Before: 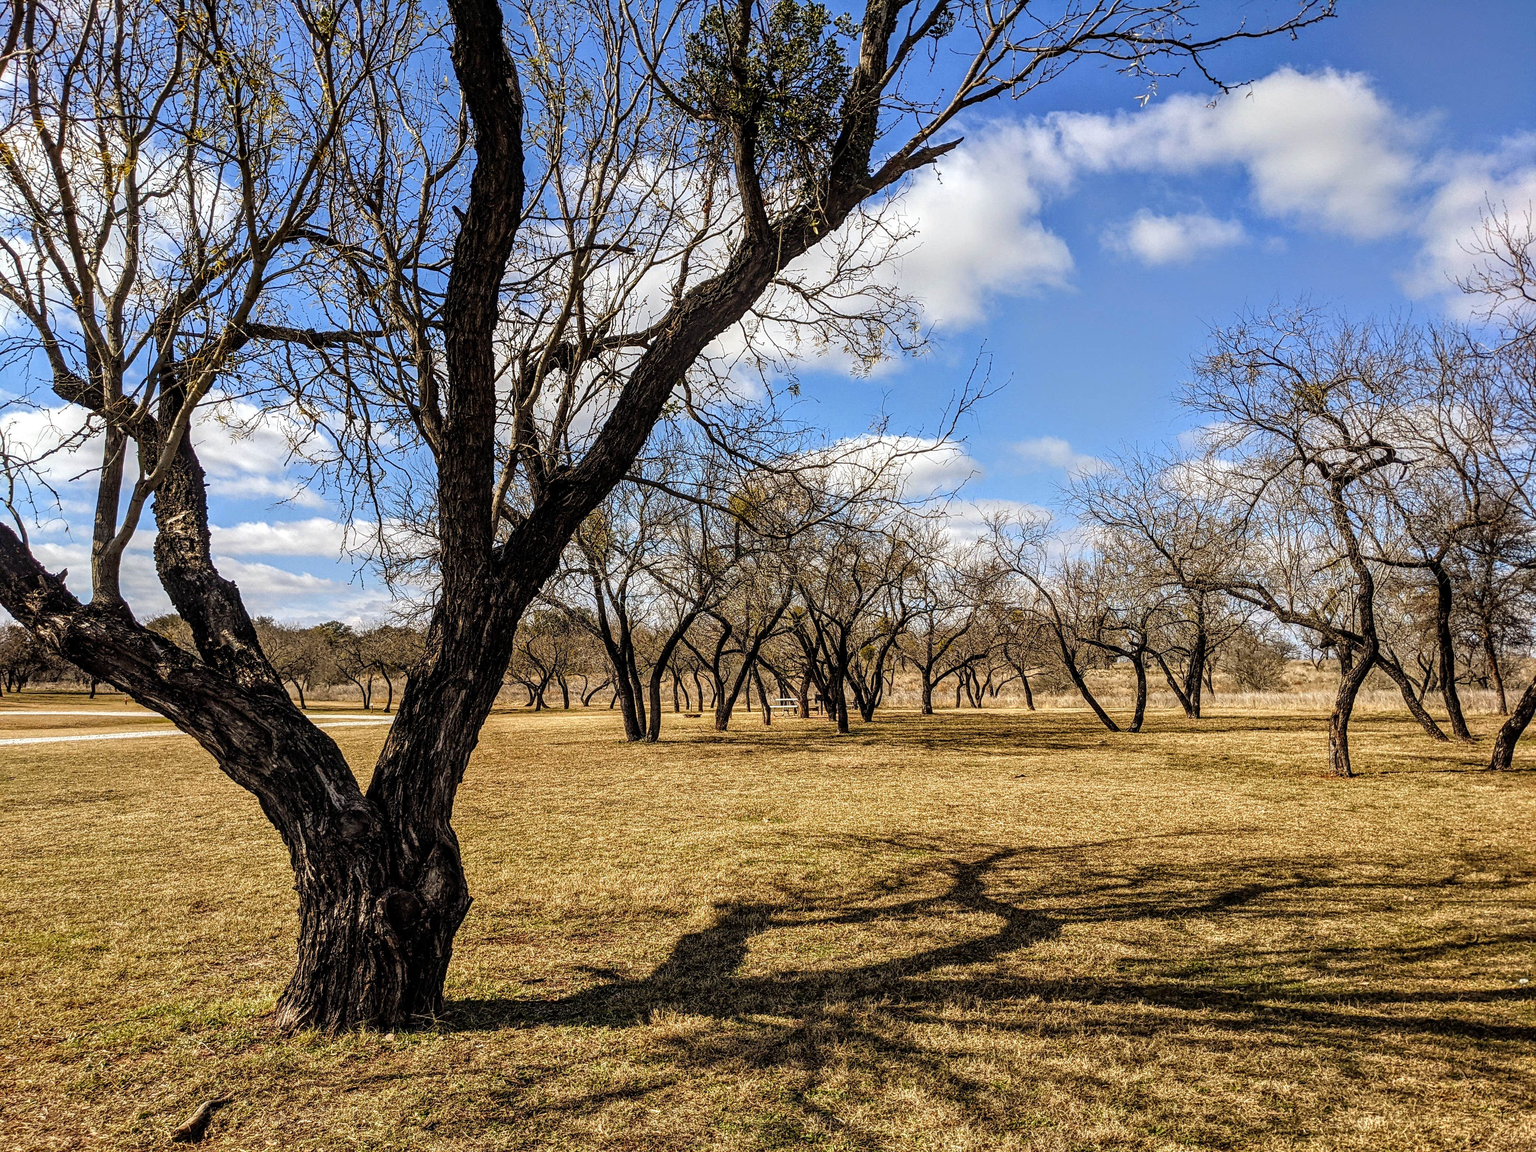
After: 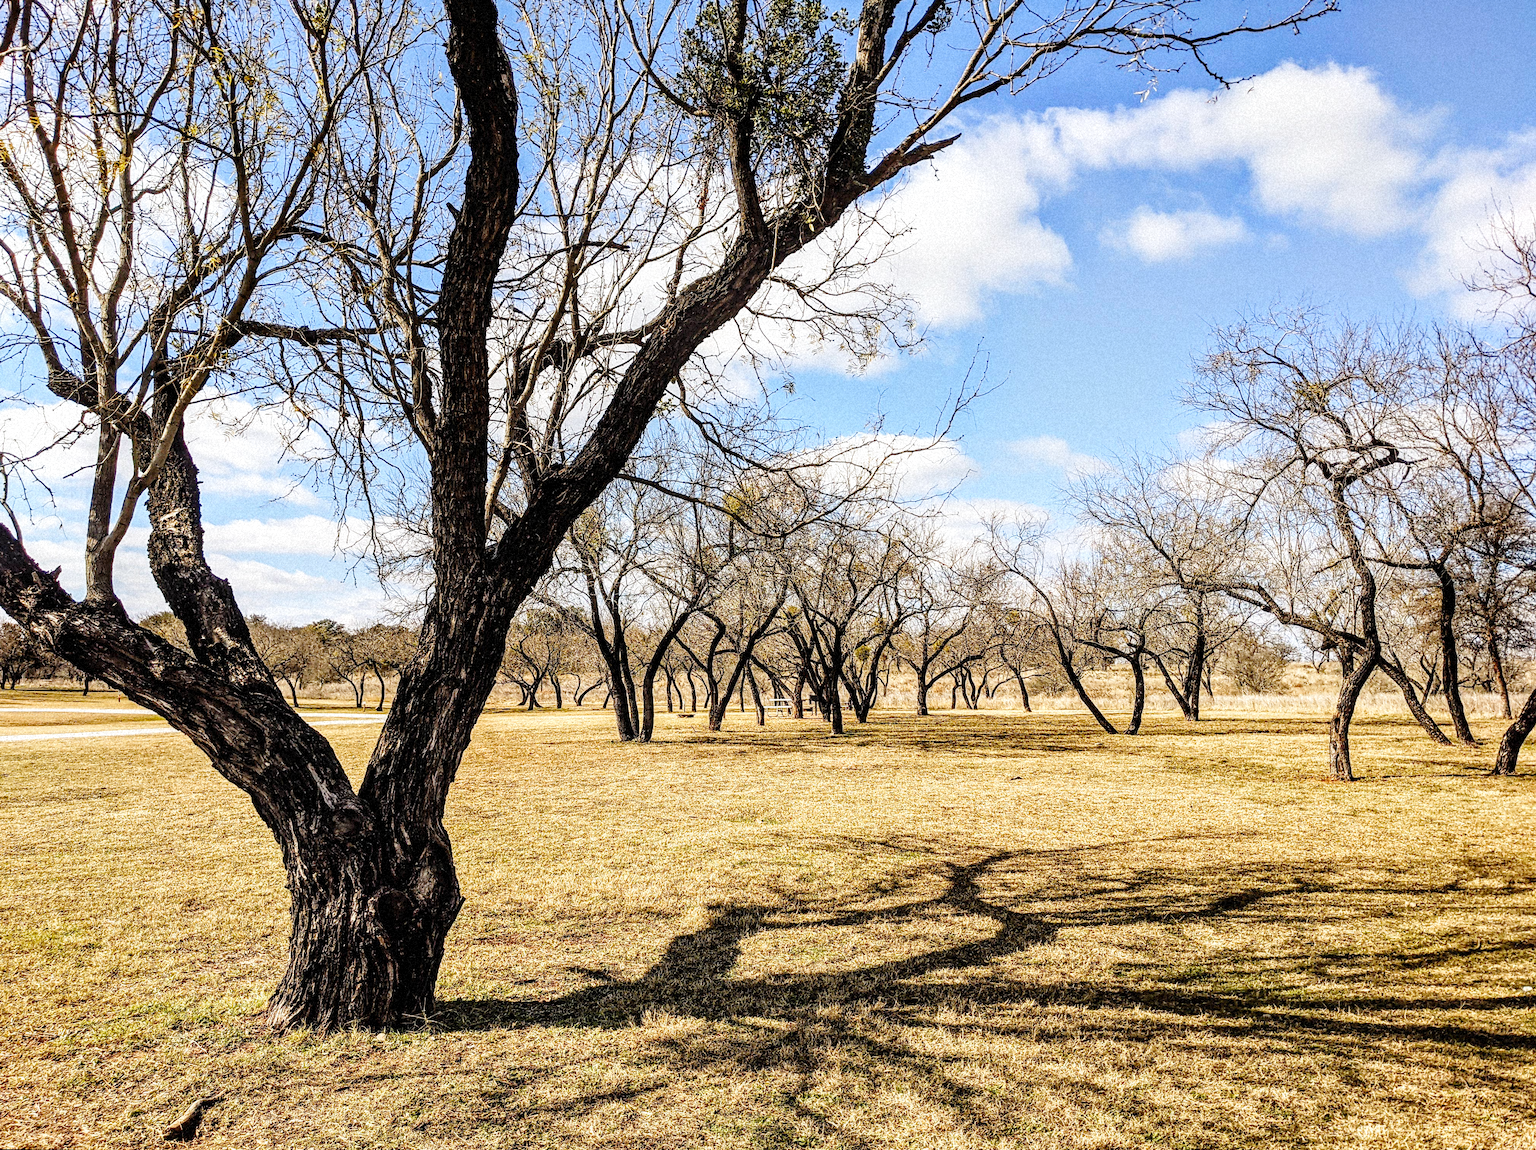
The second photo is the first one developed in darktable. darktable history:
base curve: curves: ch0 [(0, 0) (0.008, 0.007) (0.022, 0.029) (0.048, 0.089) (0.092, 0.197) (0.191, 0.399) (0.275, 0.534) (0.357, 0.65) (0.477, 0.78) (0.542, 0.833) (0.799, 0.973) (1, 1)], preserve colors none
rotate and perspective: rotation 0.192°, lens shift (horizontal) -0.015, crop left 0.005, crop right 0.996, crop top 0.006, crop bottom 0.99
grain: mid-tones bias 0%
